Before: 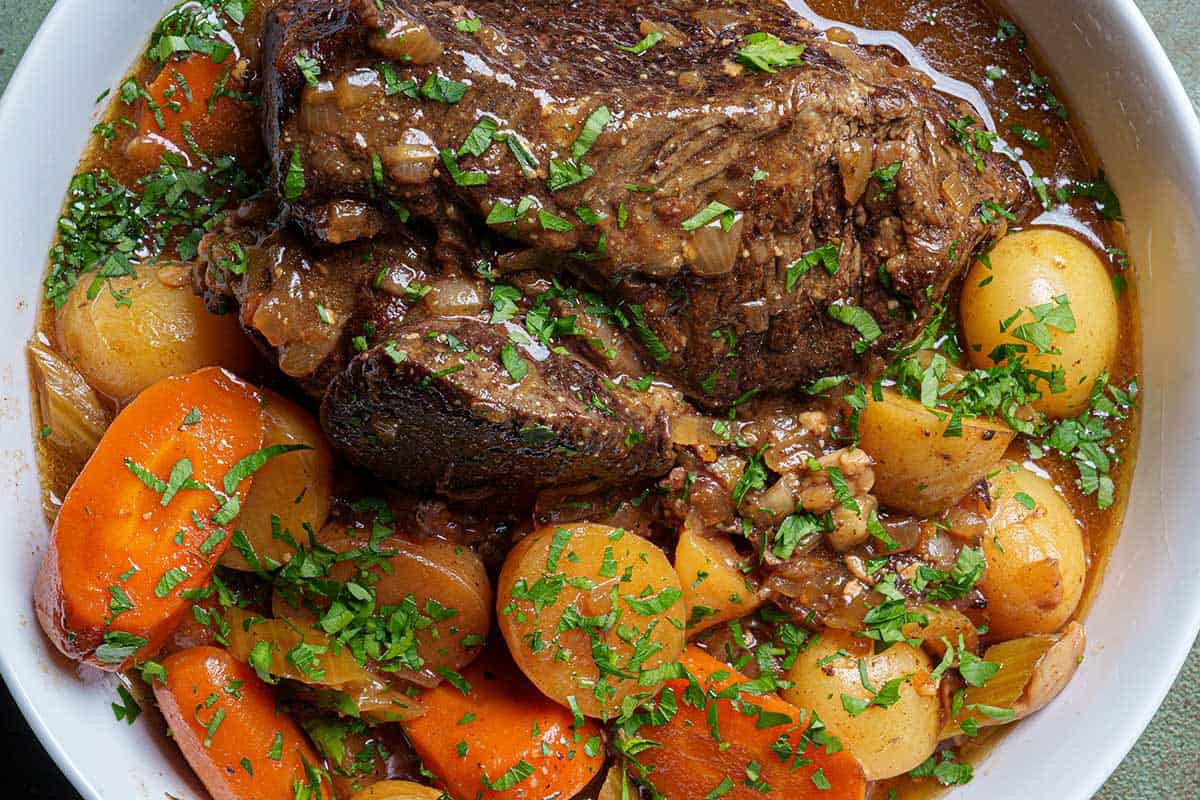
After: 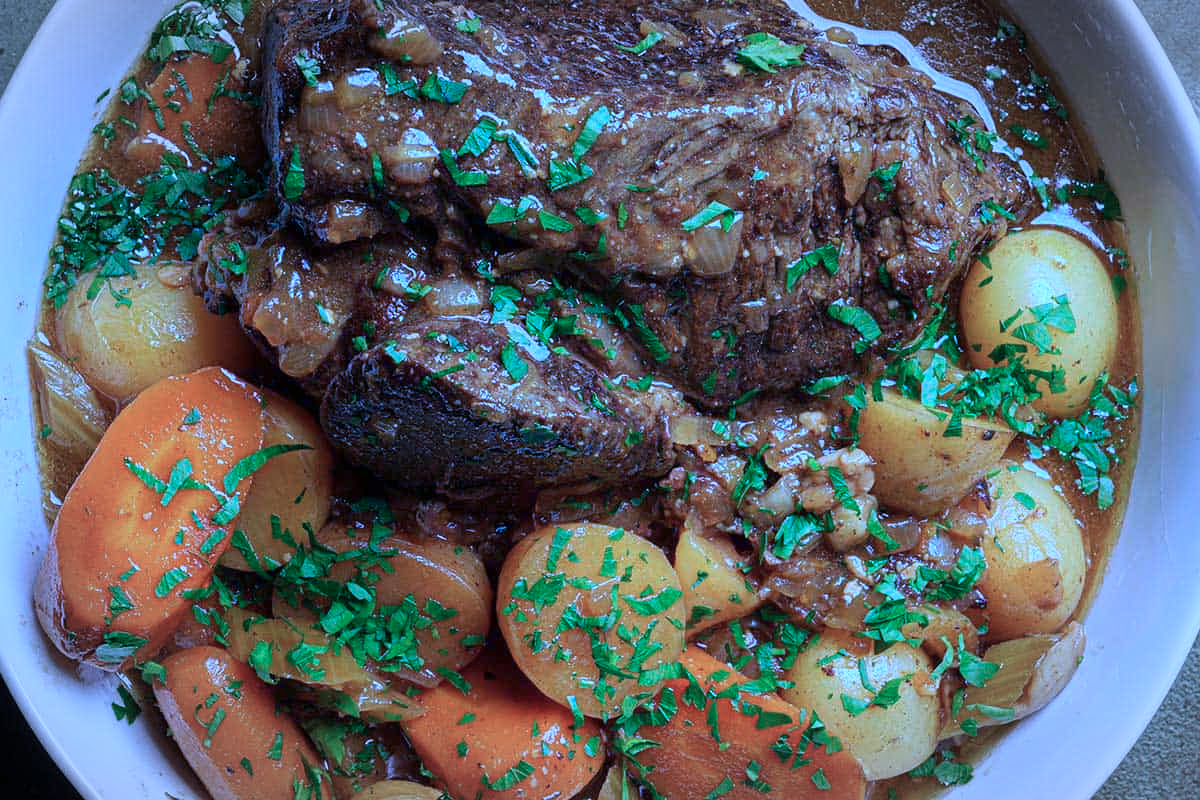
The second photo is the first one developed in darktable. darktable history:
color calibration: illuminant as shot in camera, x 0.462, y 0.419, temperature 2651.64 K
vignetting: automatic ratio true
